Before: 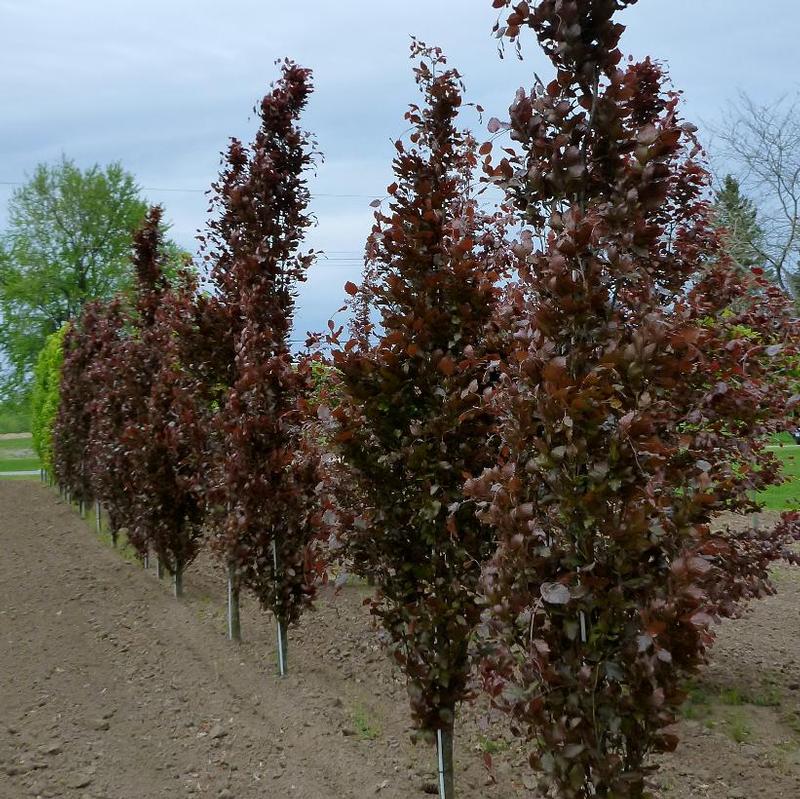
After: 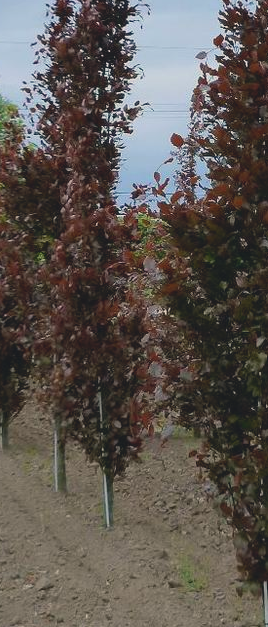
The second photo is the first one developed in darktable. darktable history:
contrast brightness saturation: contrast -0.19, saturation 0.19
crop and rotate: left 21.77%, top 18.528%, right 44.676%, bottom 2.997%
color correction: highlights a* 2.75, highlights b* 5, shadows a* -2.04, shadows b* -4.84, saturation 0.8
